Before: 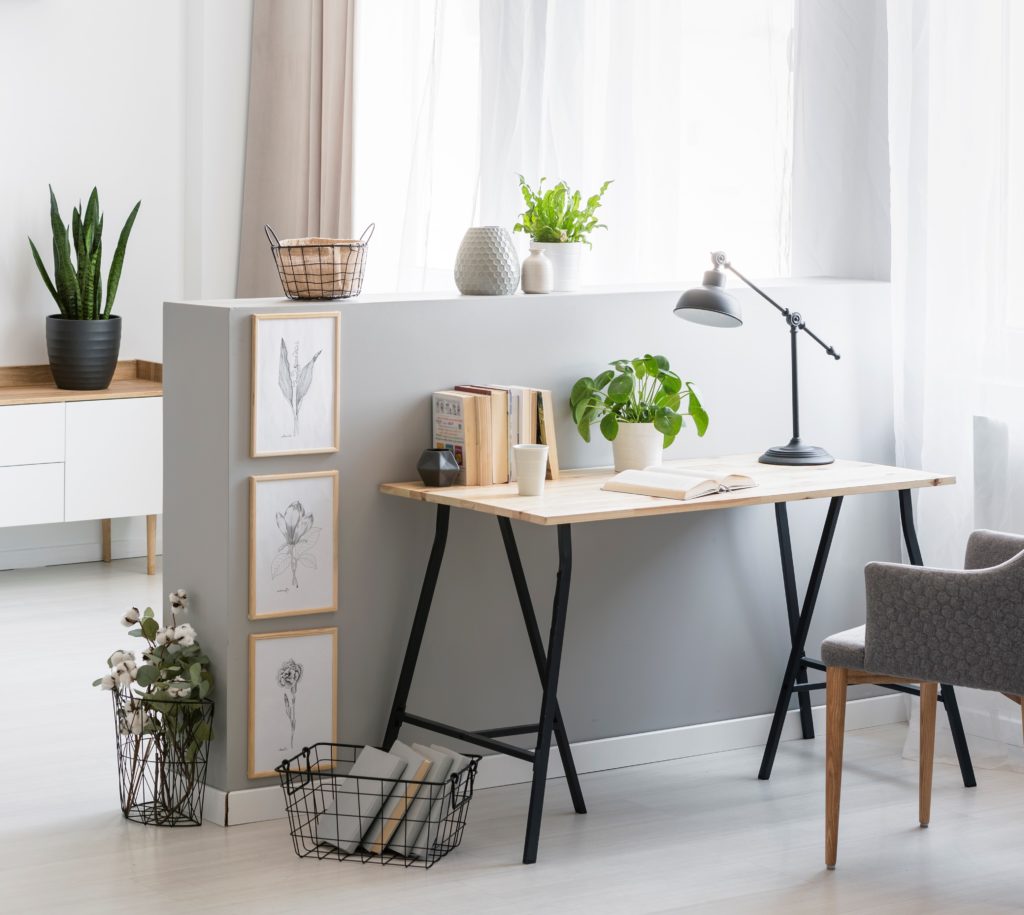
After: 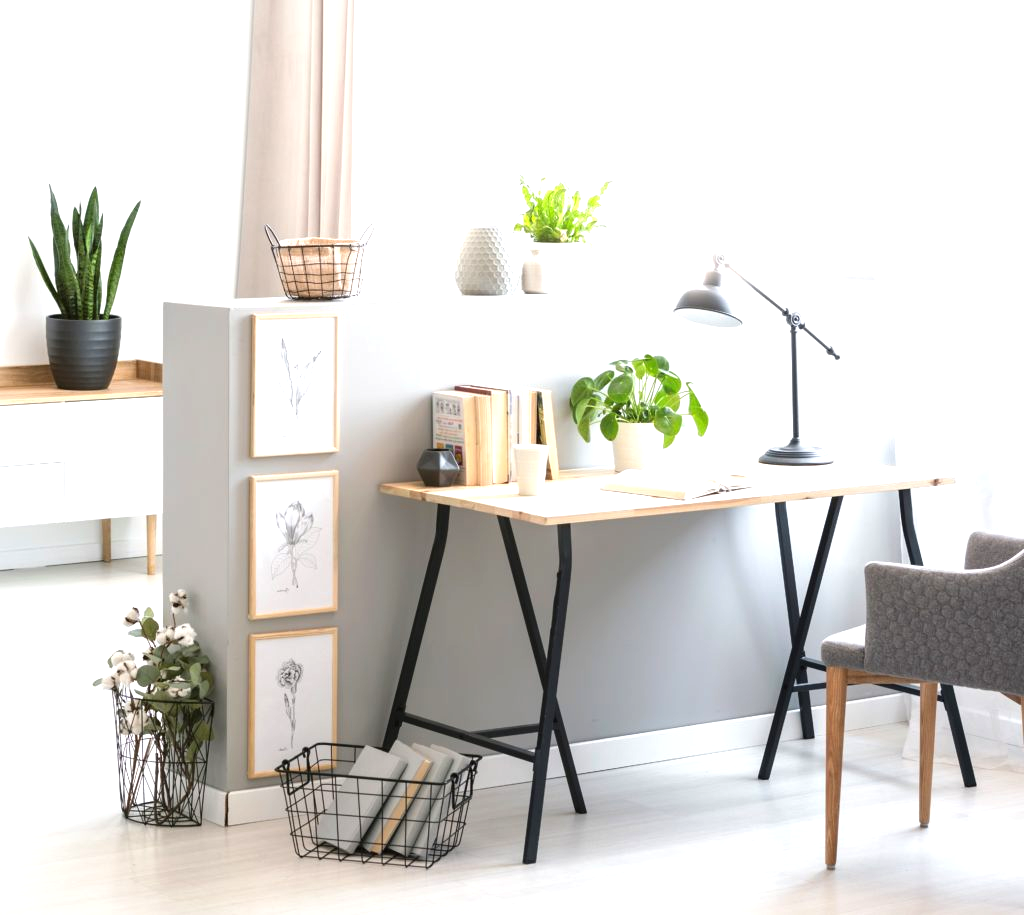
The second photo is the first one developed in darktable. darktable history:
exposure: black level correction -0.001, exposure 0.902 EV, compensate highlight preservation false
